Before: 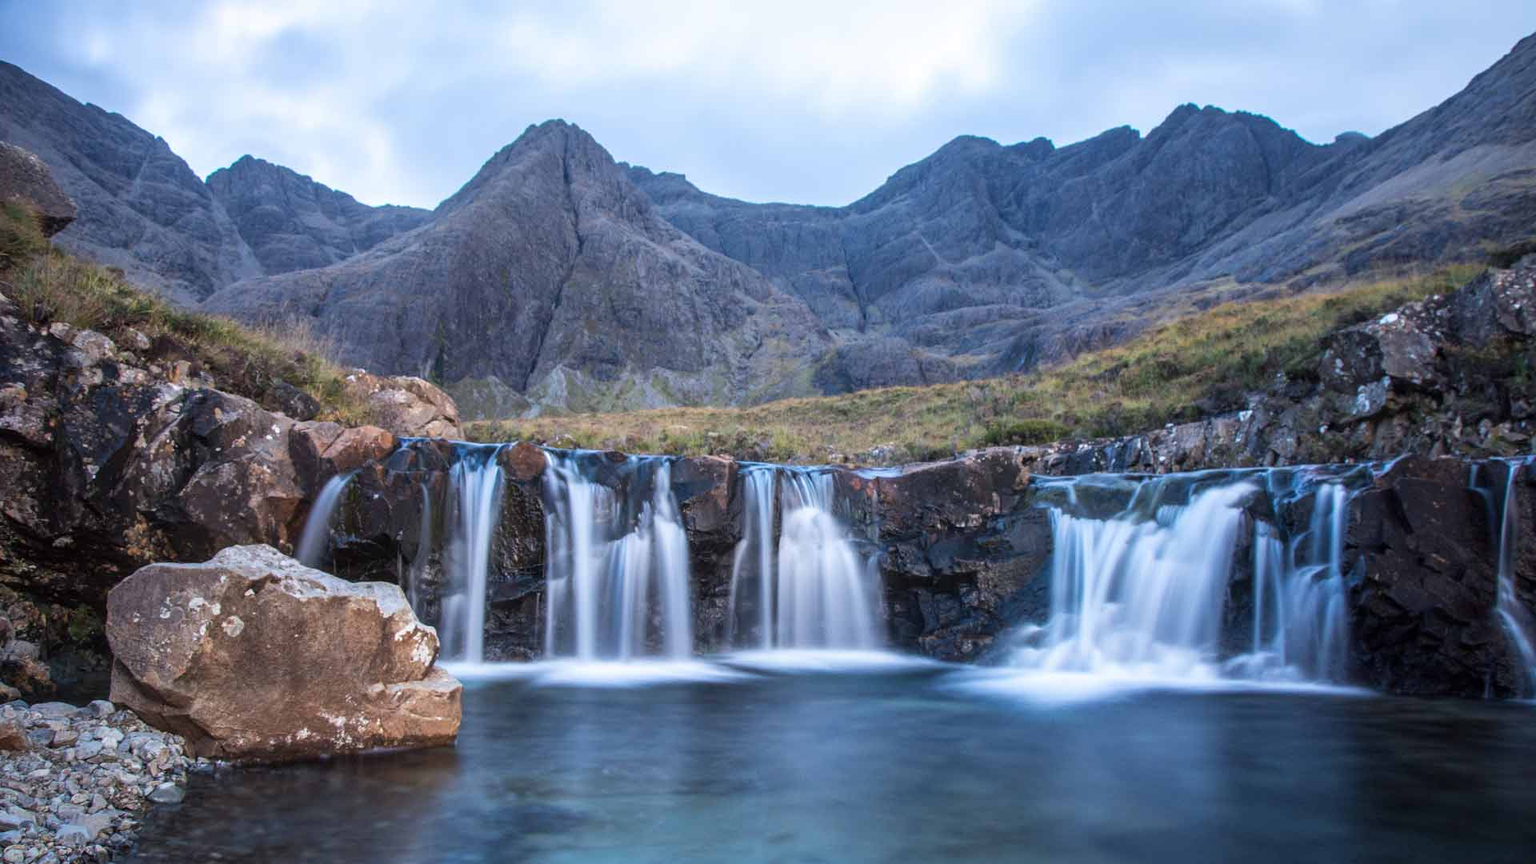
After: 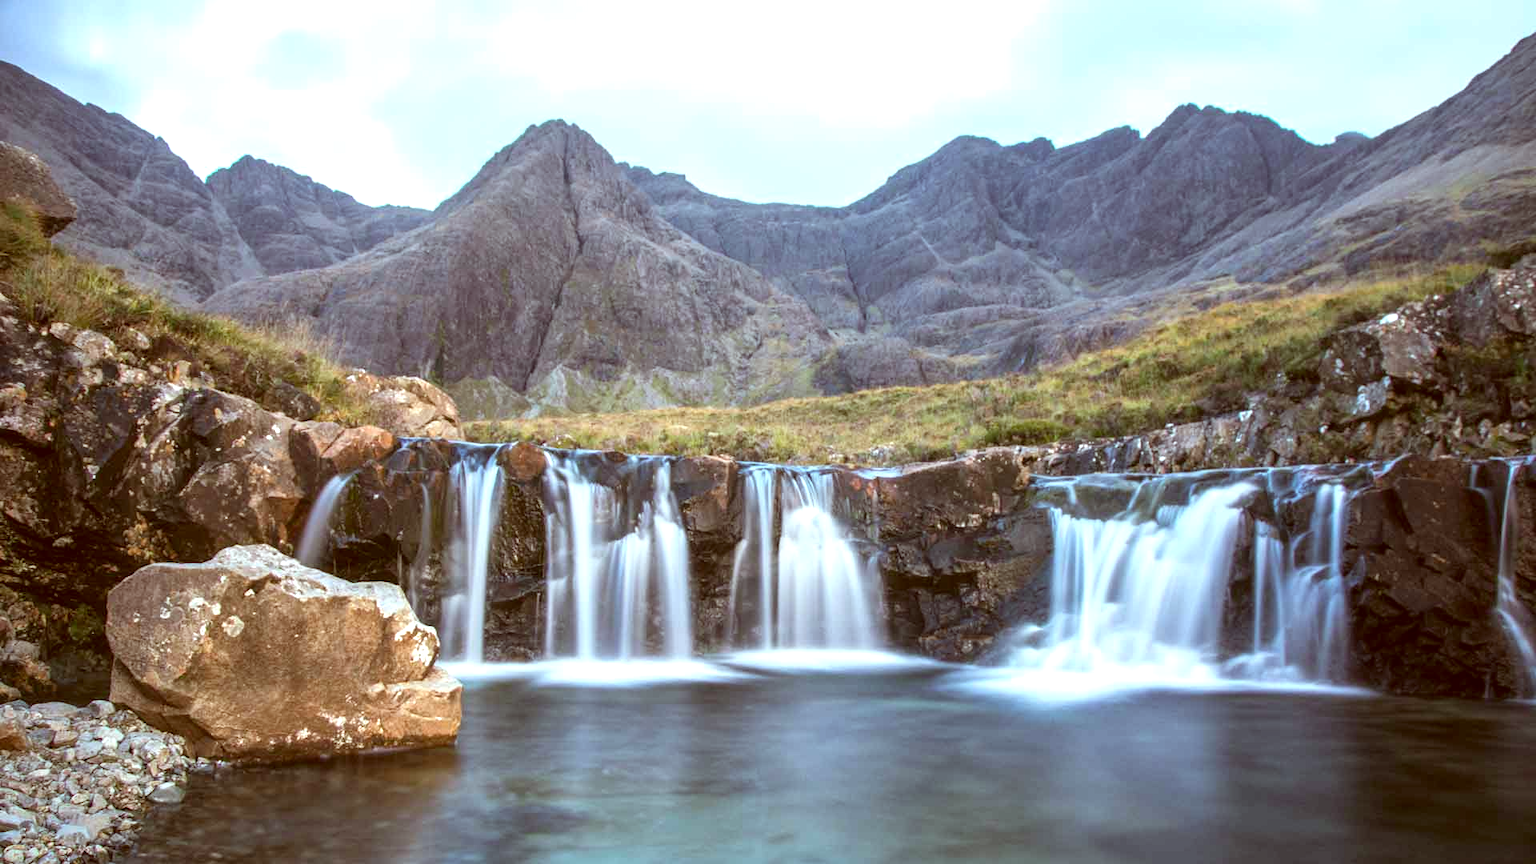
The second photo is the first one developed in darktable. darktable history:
color correction: highlights a* -5.33, highlights b* 9.79, shadows a* 9.82, shadows b* 24.62
exposure: black level correction 0, exposure 0.691 EV, compensate exposure bias true, compensate highlight preservation false
